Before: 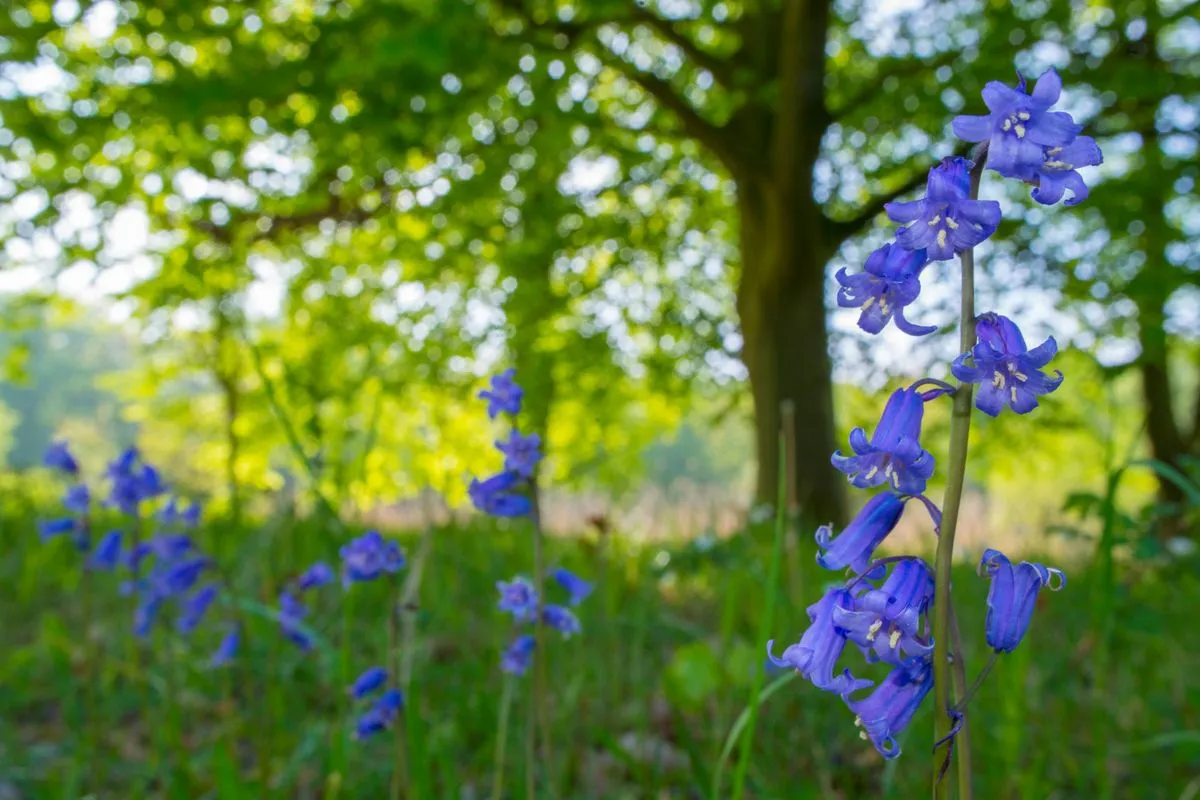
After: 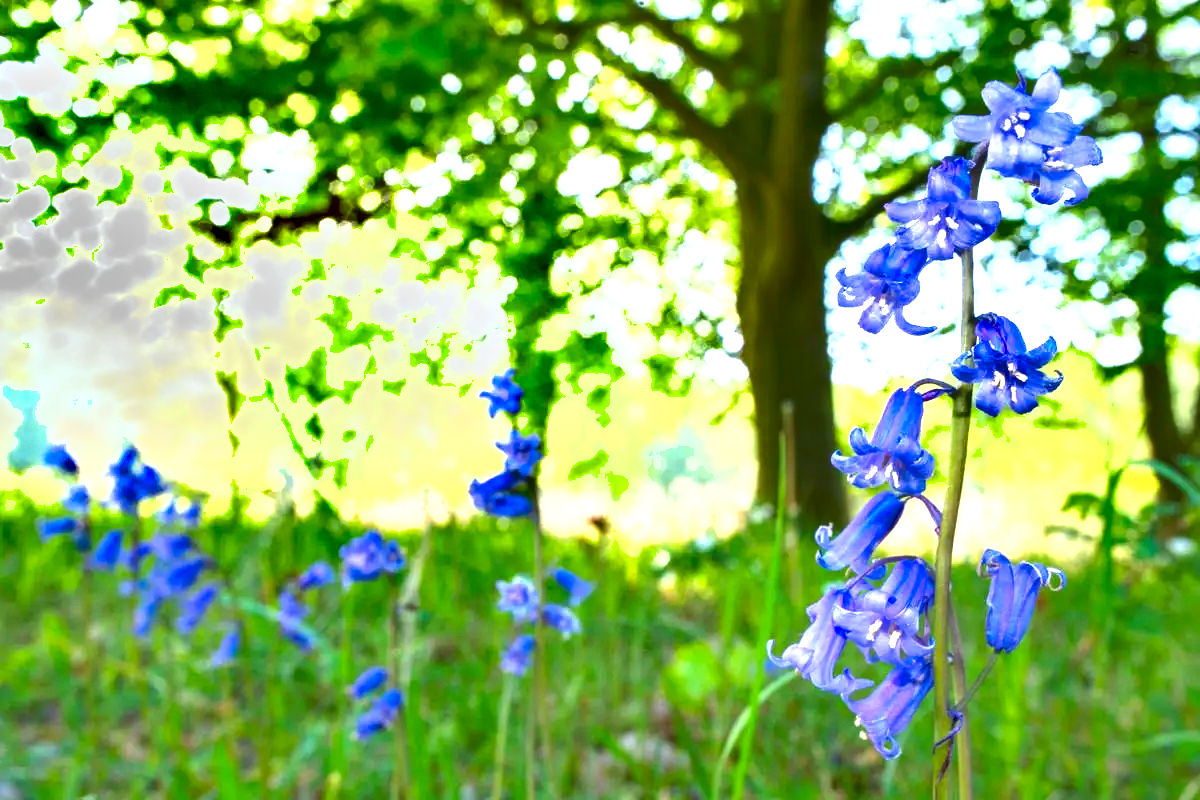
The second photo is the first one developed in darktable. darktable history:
exposure: black level correction 0.001, exposure 1.84 EV, compensate highlight preservation false
shadows and highlights: soften with gaussian
